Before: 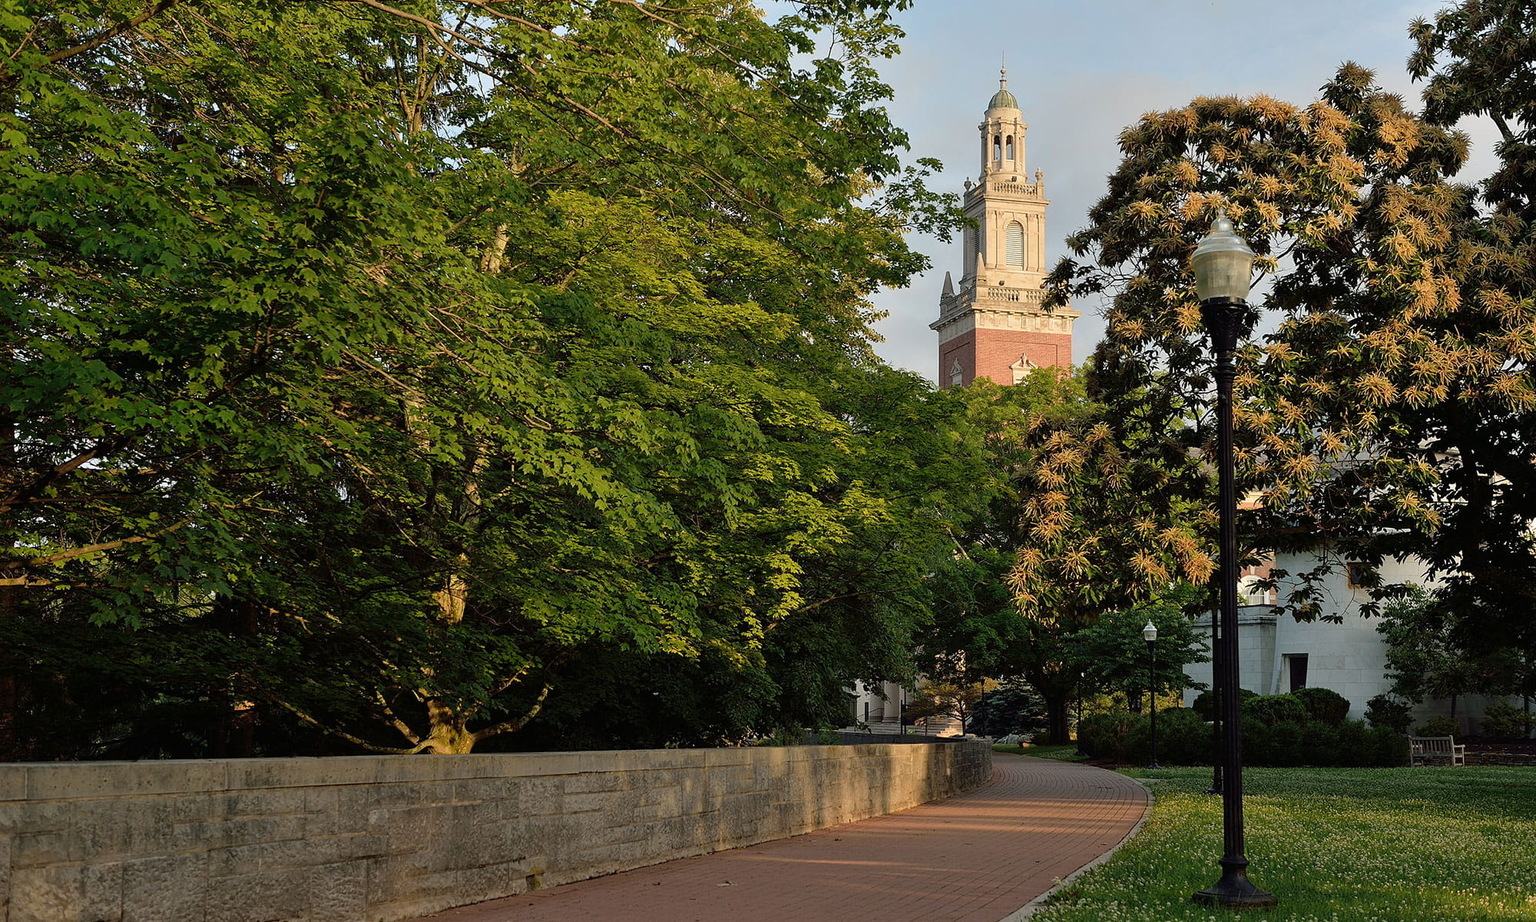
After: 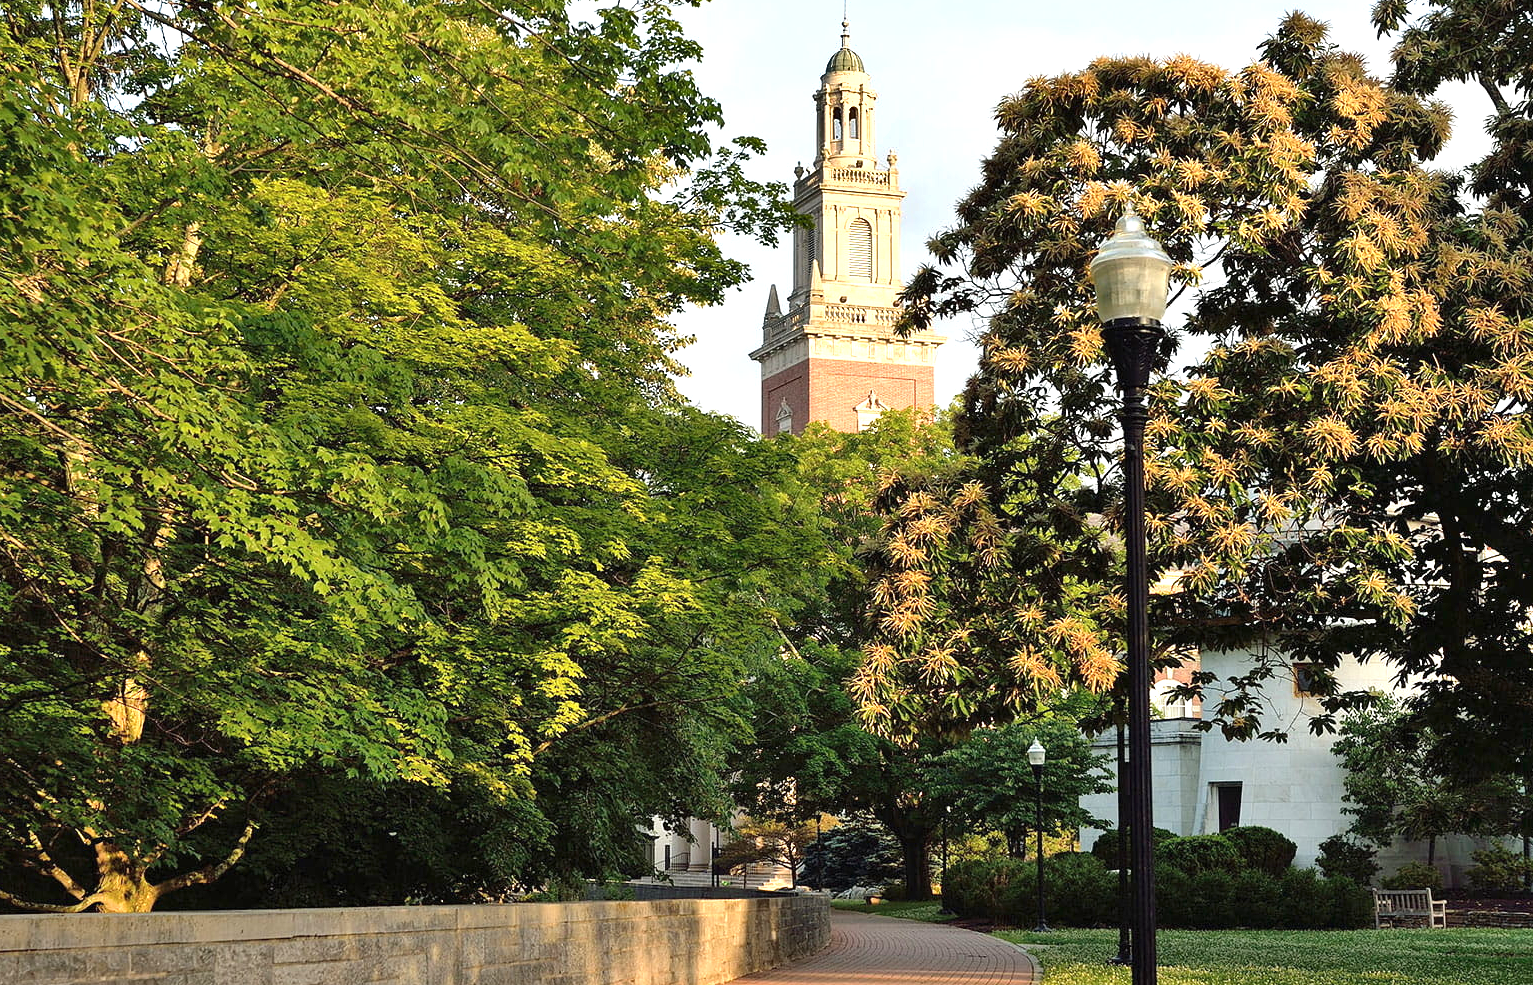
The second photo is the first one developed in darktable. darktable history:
exposure: black level correction 0, exposure 1 EV, compensate exposure bias true, compensate highlight preservation false
crop: left 23.095%, top 5.827%, bottom 11.854%
shadows and highlights: white point adjustment 1, soften with gaussian
